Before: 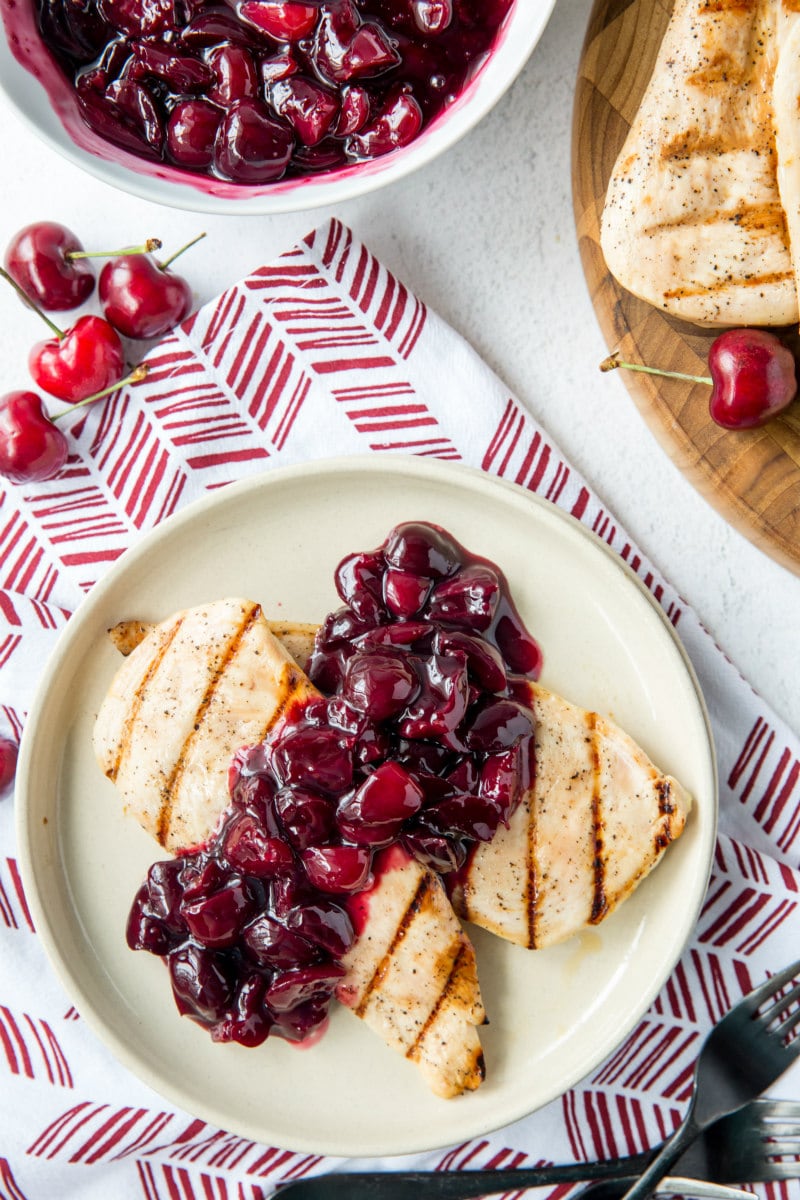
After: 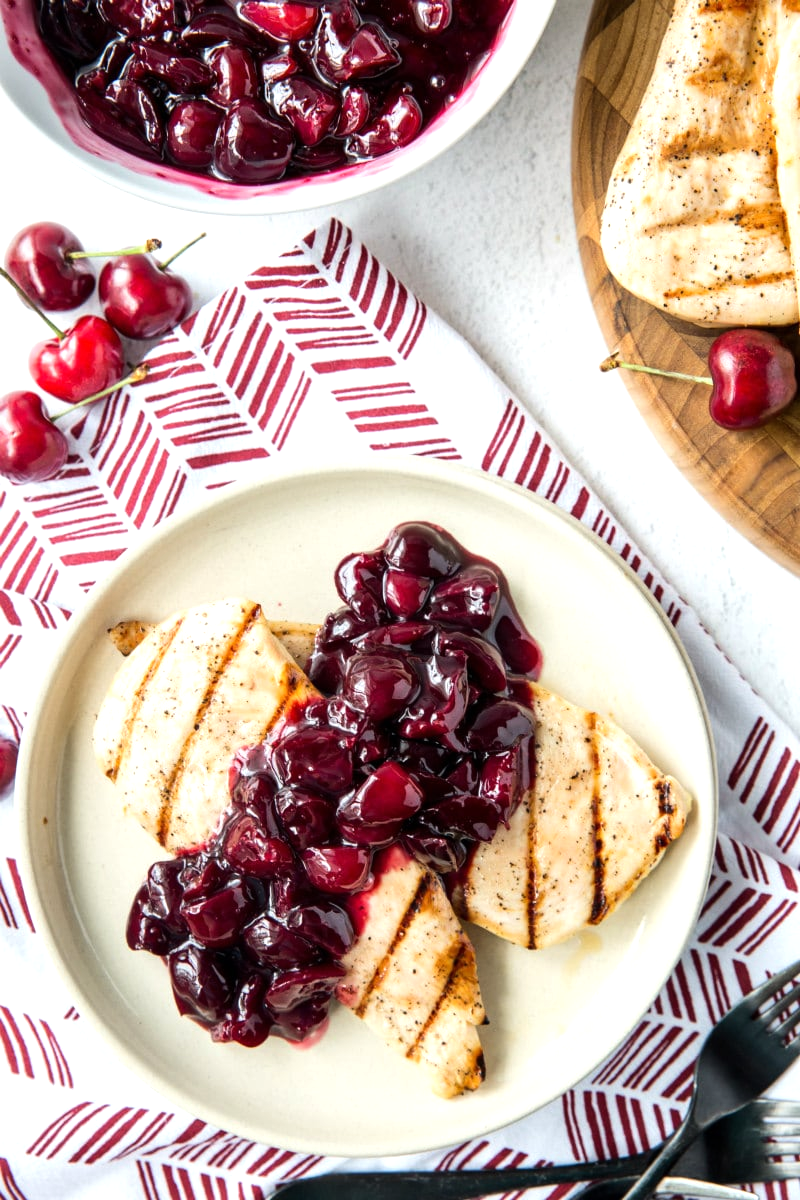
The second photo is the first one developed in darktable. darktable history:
tone equalizer: -8 EV -0.386 EV, -7 EV -0.358 EV, -6 EV -0.367 EV, -5 EV -0.216 EV, -3 EV 0.23 EV, -2 EV 0.34 EV, -1 EV 0.391 EV, +0 EV 0.422 EV, edges refinement/feathering 500, mask exposure compensation -1.57 EV, preserve details no
